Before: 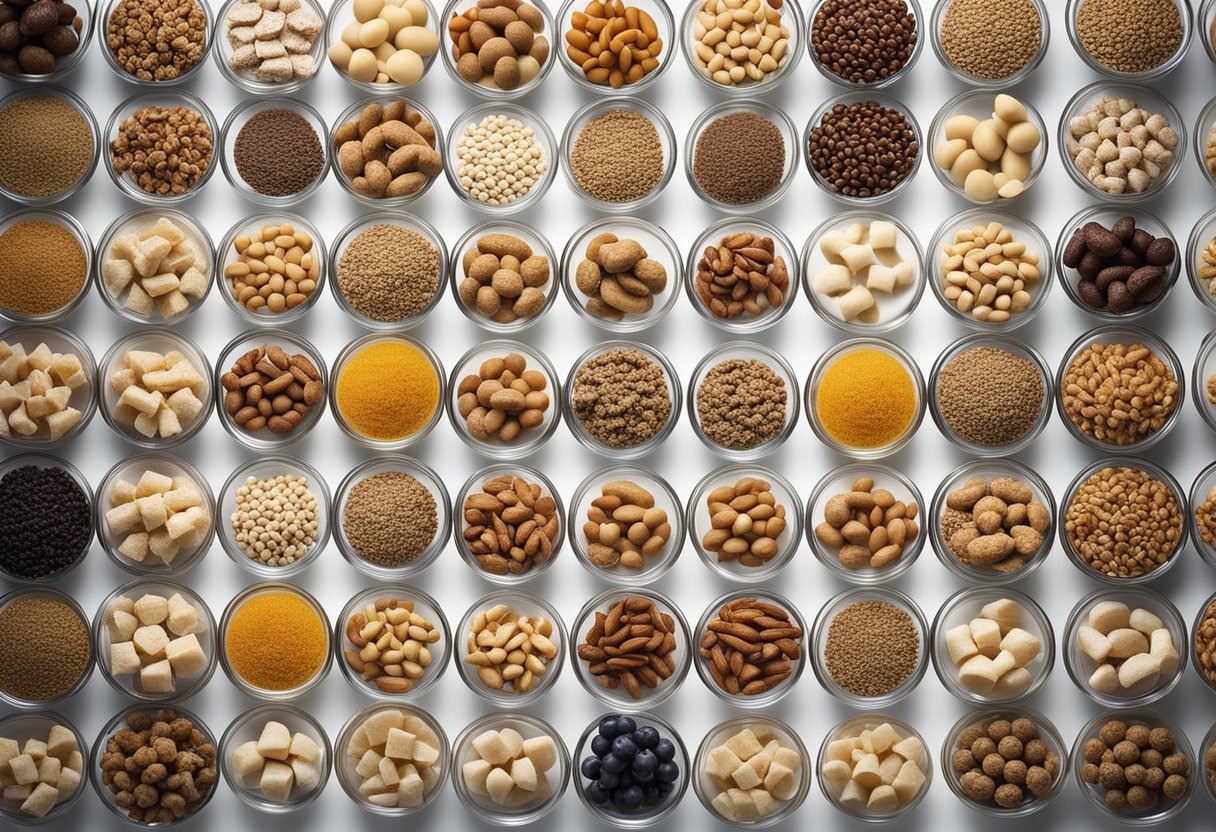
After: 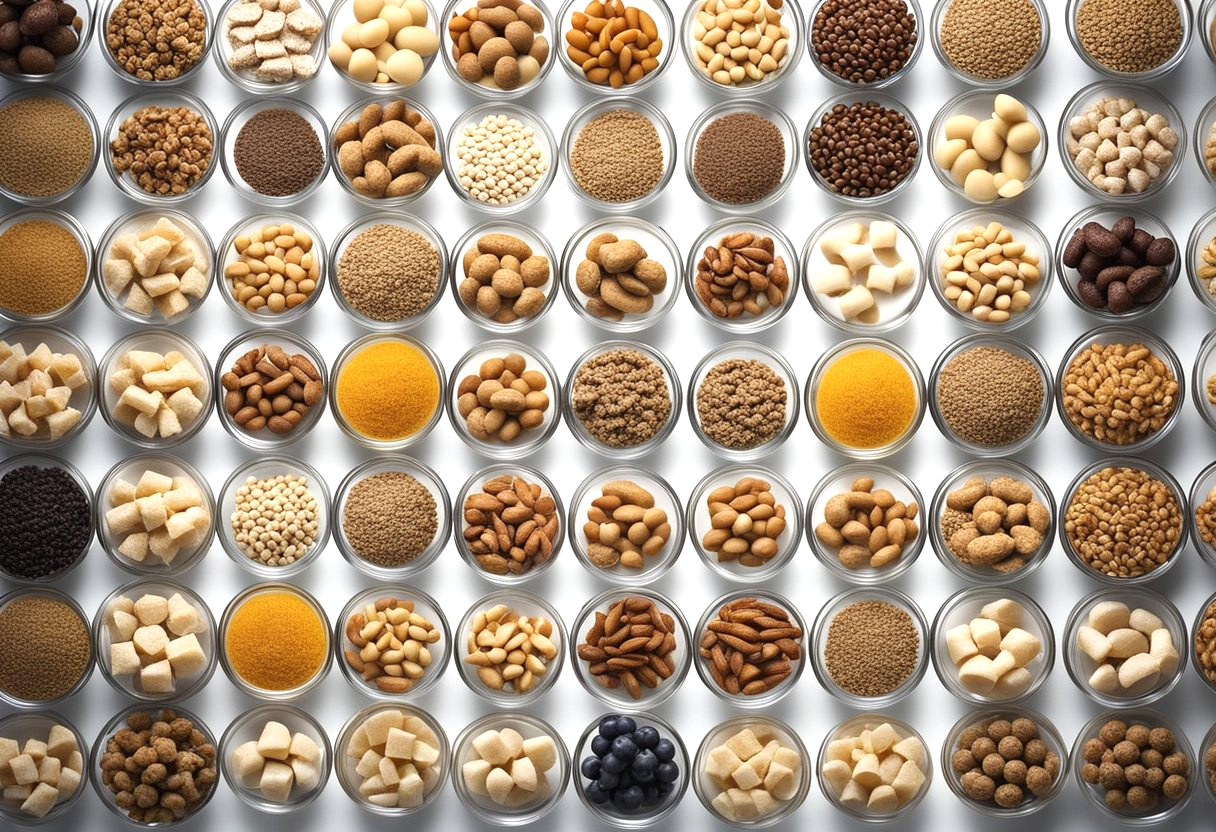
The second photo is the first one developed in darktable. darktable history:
exposure: exposure 0.402 EV, compensate exposure bias true, compensate highlight preservation false
